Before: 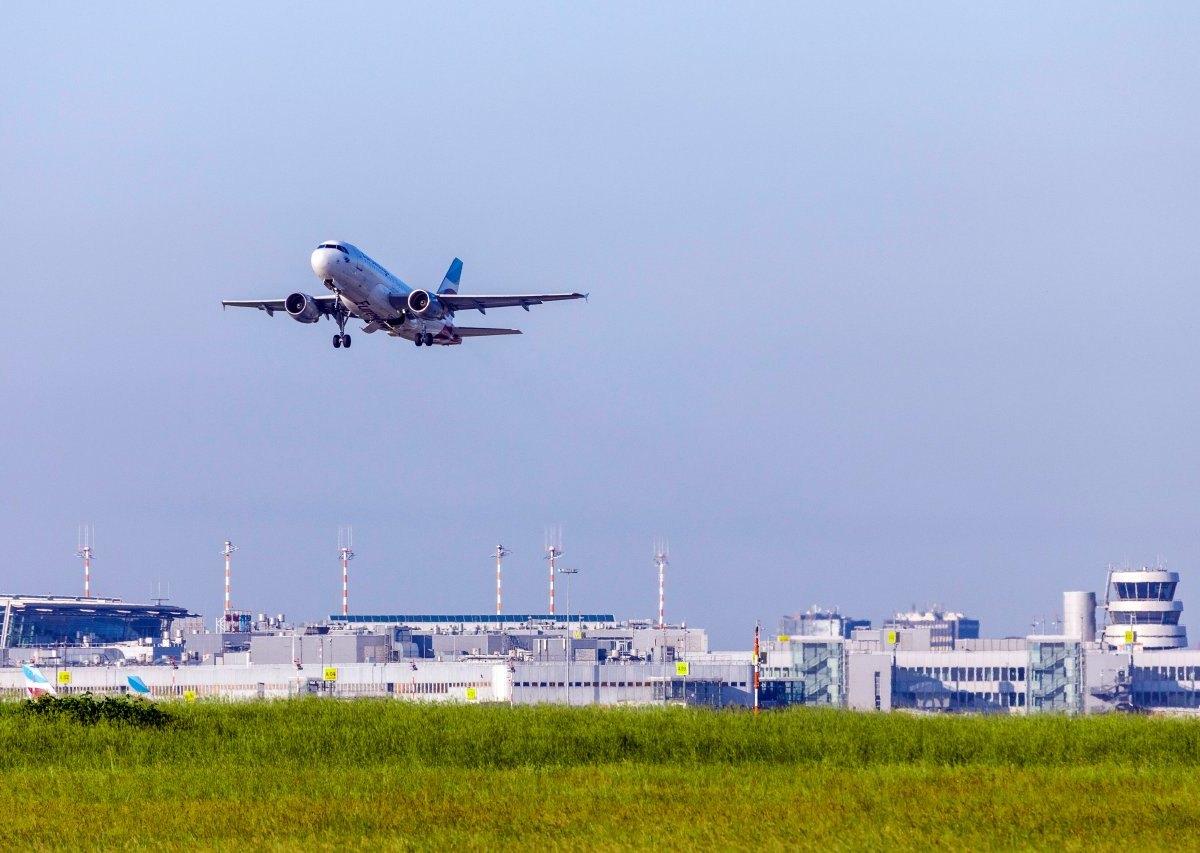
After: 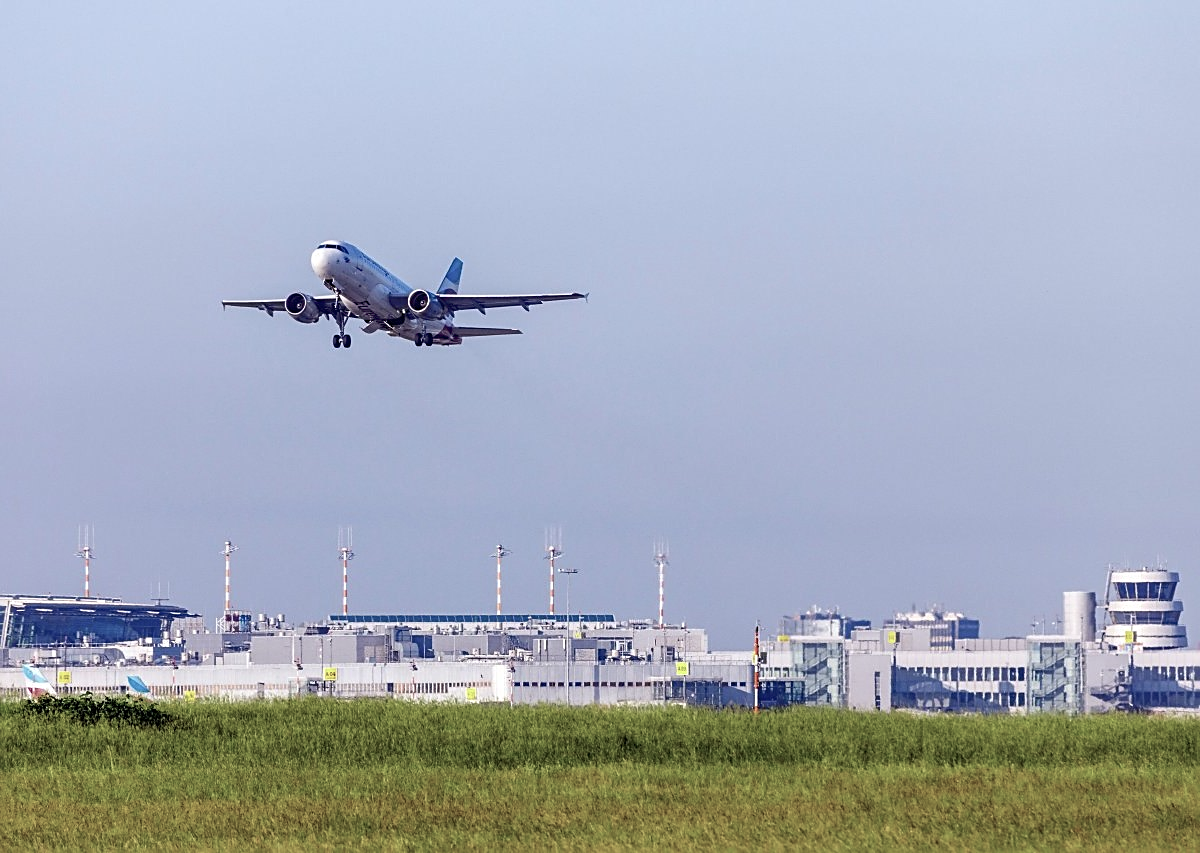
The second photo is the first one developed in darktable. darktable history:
color balance rgb: shadows lift › chroma 2.046%, shadows lift › hue 248.2°, perceptual saturation grading › global saturation -32.657%, global vibrance 9.695%
sharpen: on, module defaults
